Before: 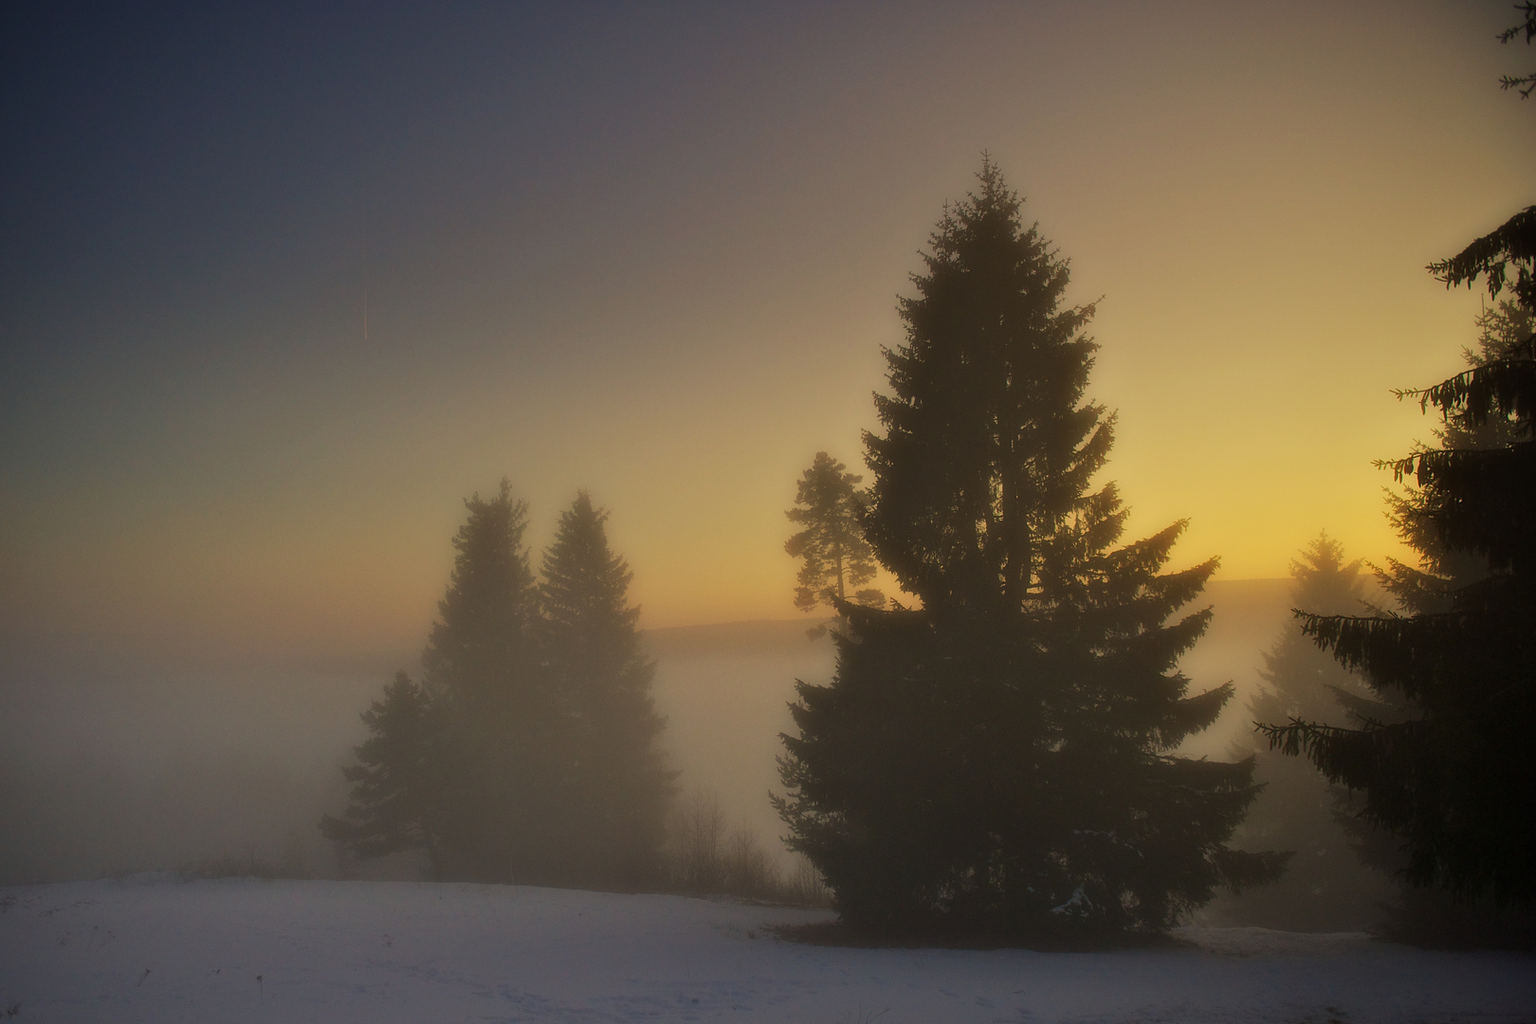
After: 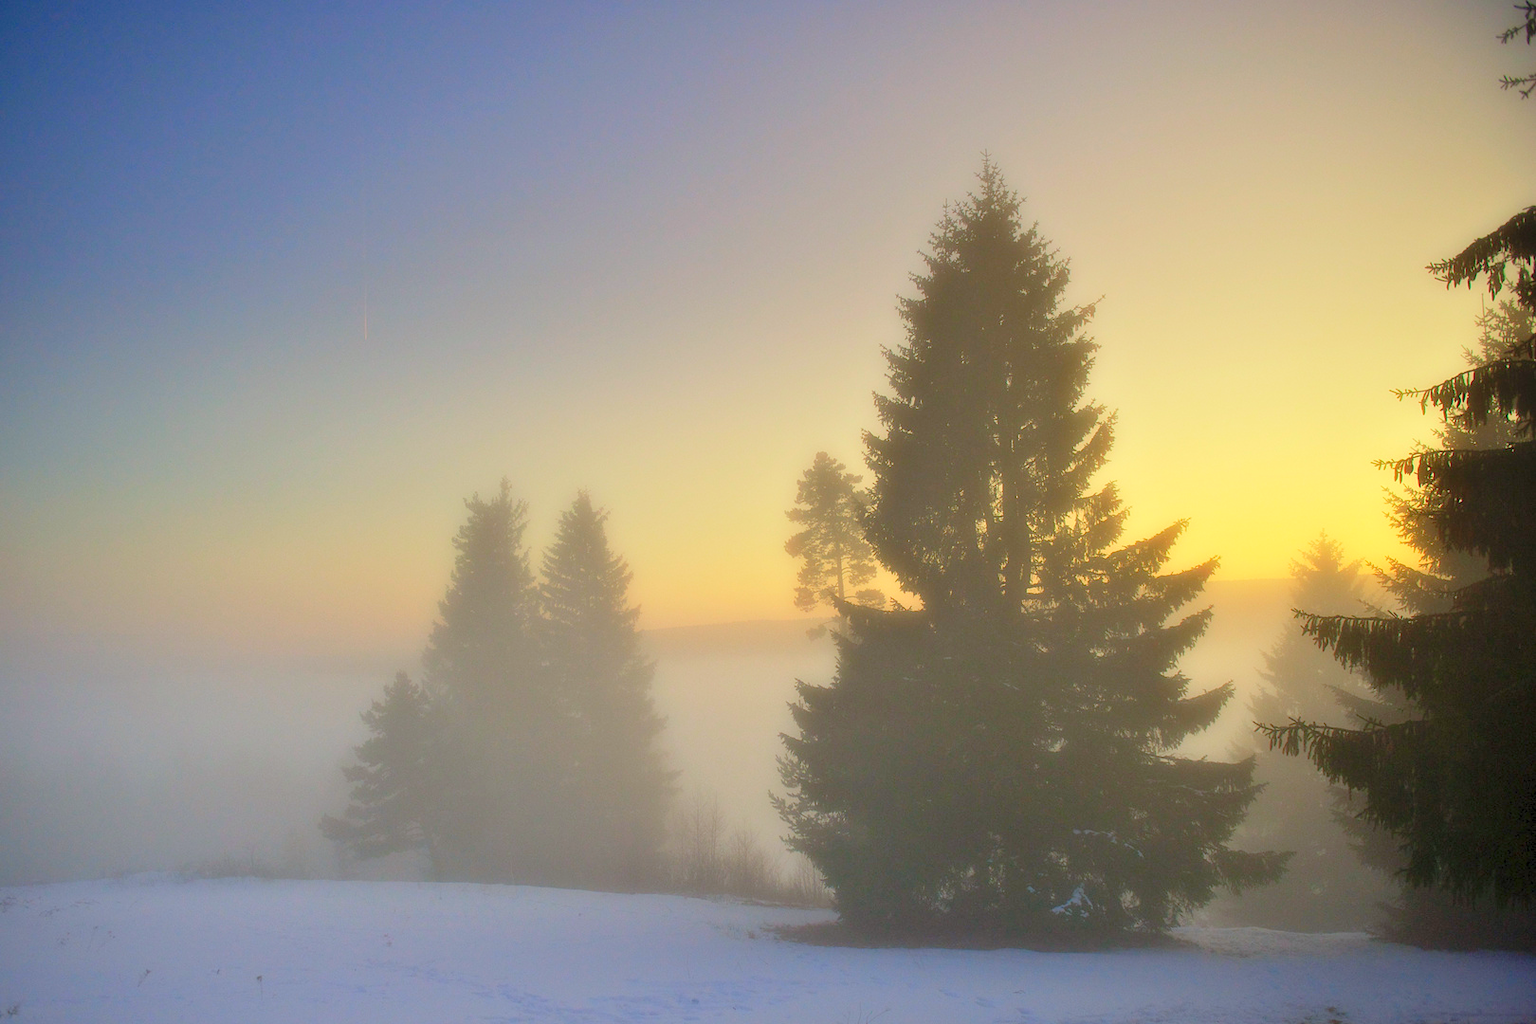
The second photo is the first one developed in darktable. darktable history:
white balance: red 0.924, blue 1.095
levels: levels [0.008, 0.318, 0.836]
